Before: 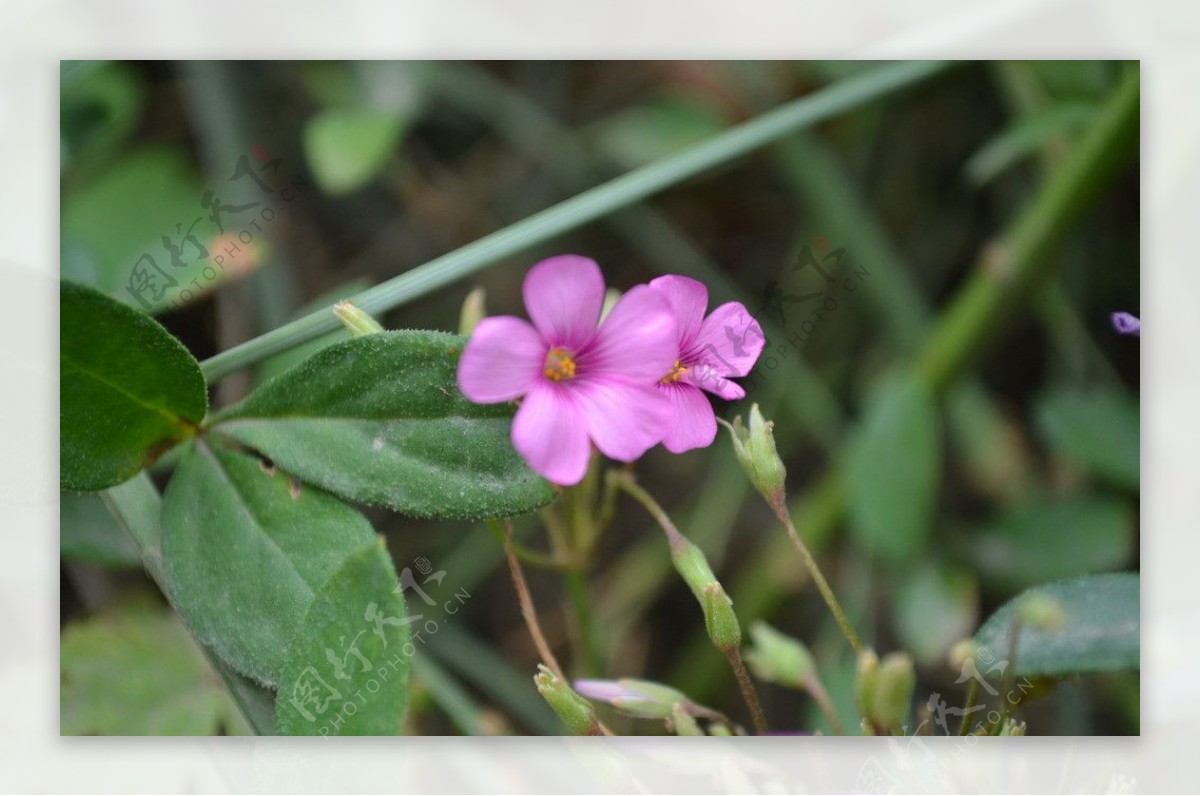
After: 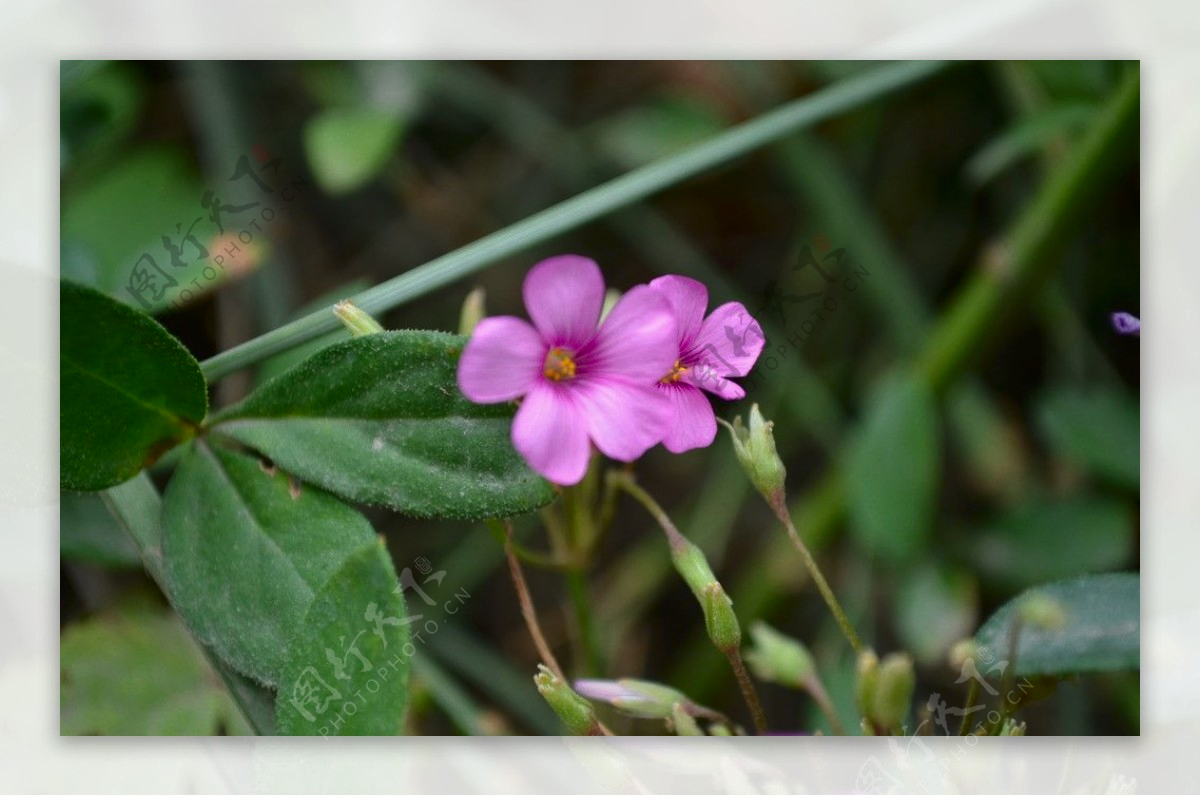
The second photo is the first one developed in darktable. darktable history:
contrast brightness saturation: contrast 0.066, brightness -0.125, saturation 0.054
